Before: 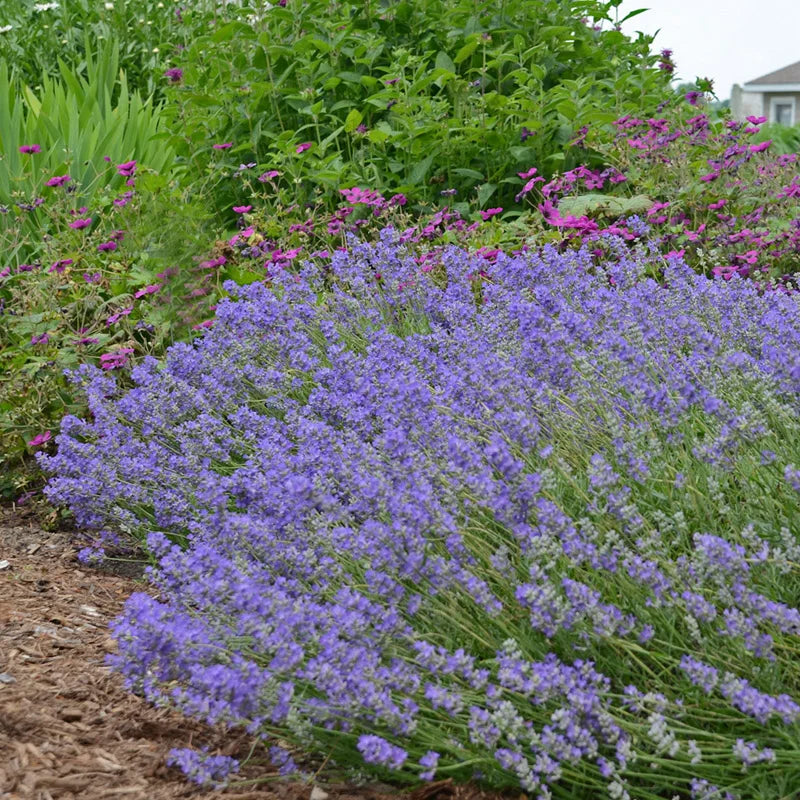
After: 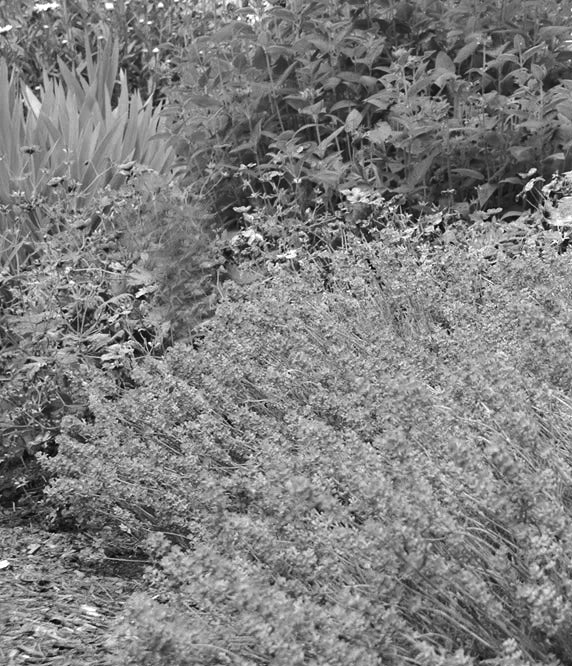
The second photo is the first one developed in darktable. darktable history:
color zones: curves: ch0 [(0.002, 0.593) (0.143, 0.417) (0.285, 0.541) (0.455, 0.289) (0.608, 0.327) (0.727, 0.283) (0.869, 0.571) (1, 0.603)]; ch1 [(0, 0) (0.143, 0) (0.286, 0) (0.429, 0) (0.571, 0) (0.714, 0) (0.857, 0)]
tone equalizer: -8 EV 0.001 EV, -7 EV -0.002 EV, -6 EV 0.001 EV, -5 EV -0.037 EV, -4 EV -0.109 EV, -3 EV -0.14 EV, -2 EV 0.232 EV, -1 EV 0.718 EV, +0 EV 0.486 EV
crop: right 28.467%, bottom 16.663%
